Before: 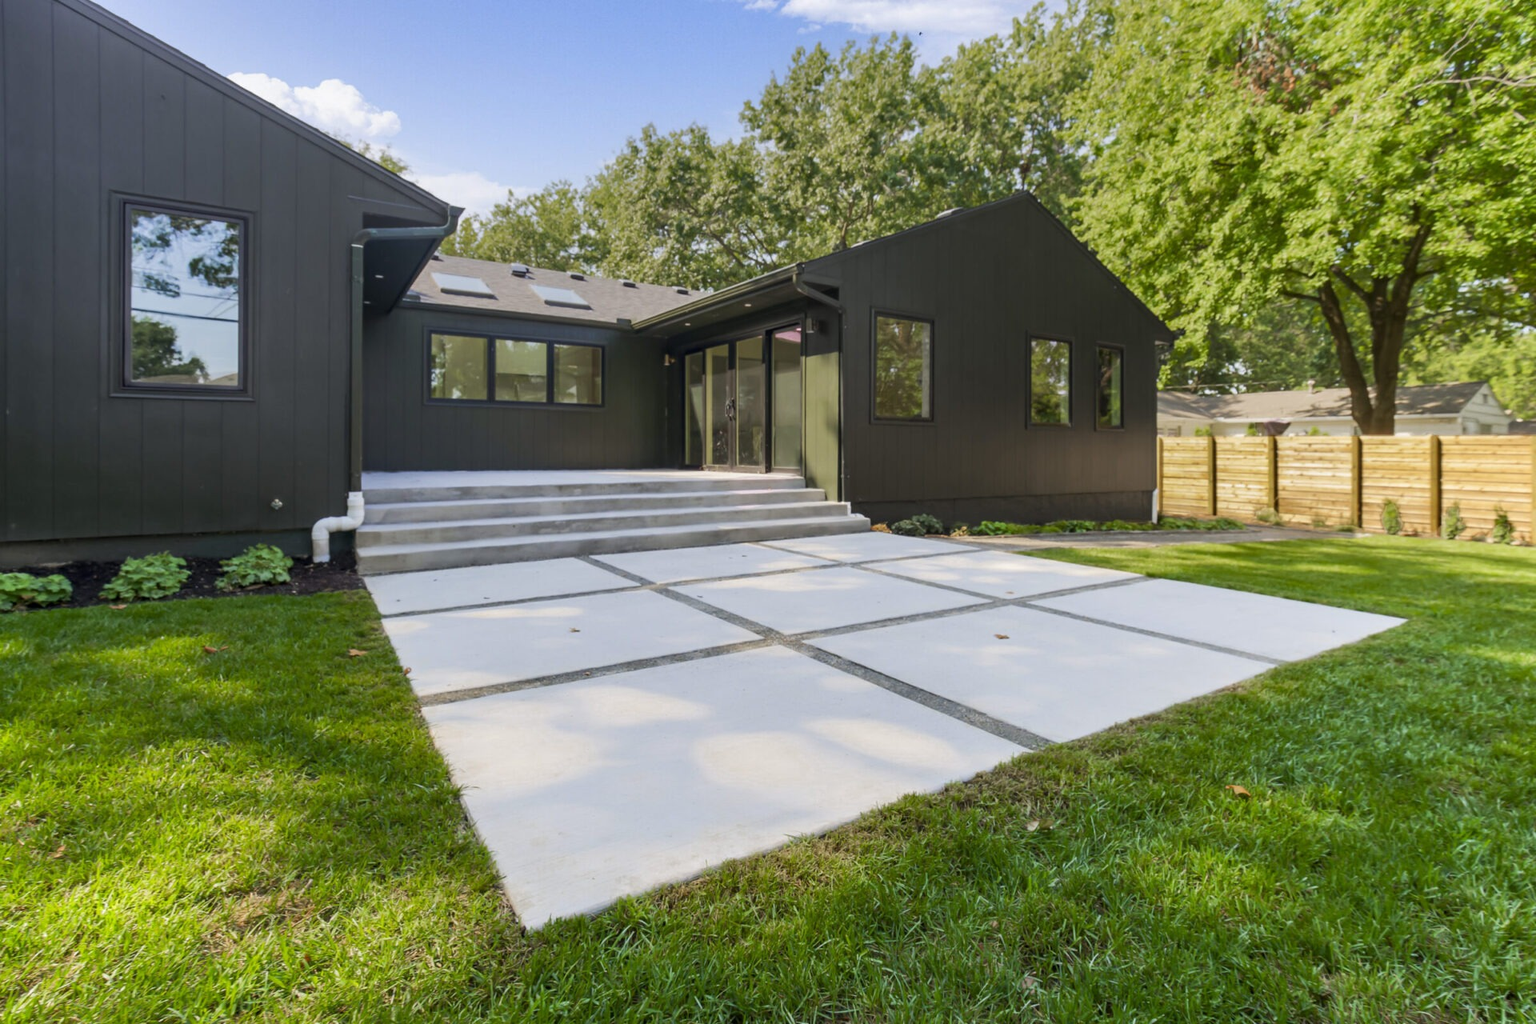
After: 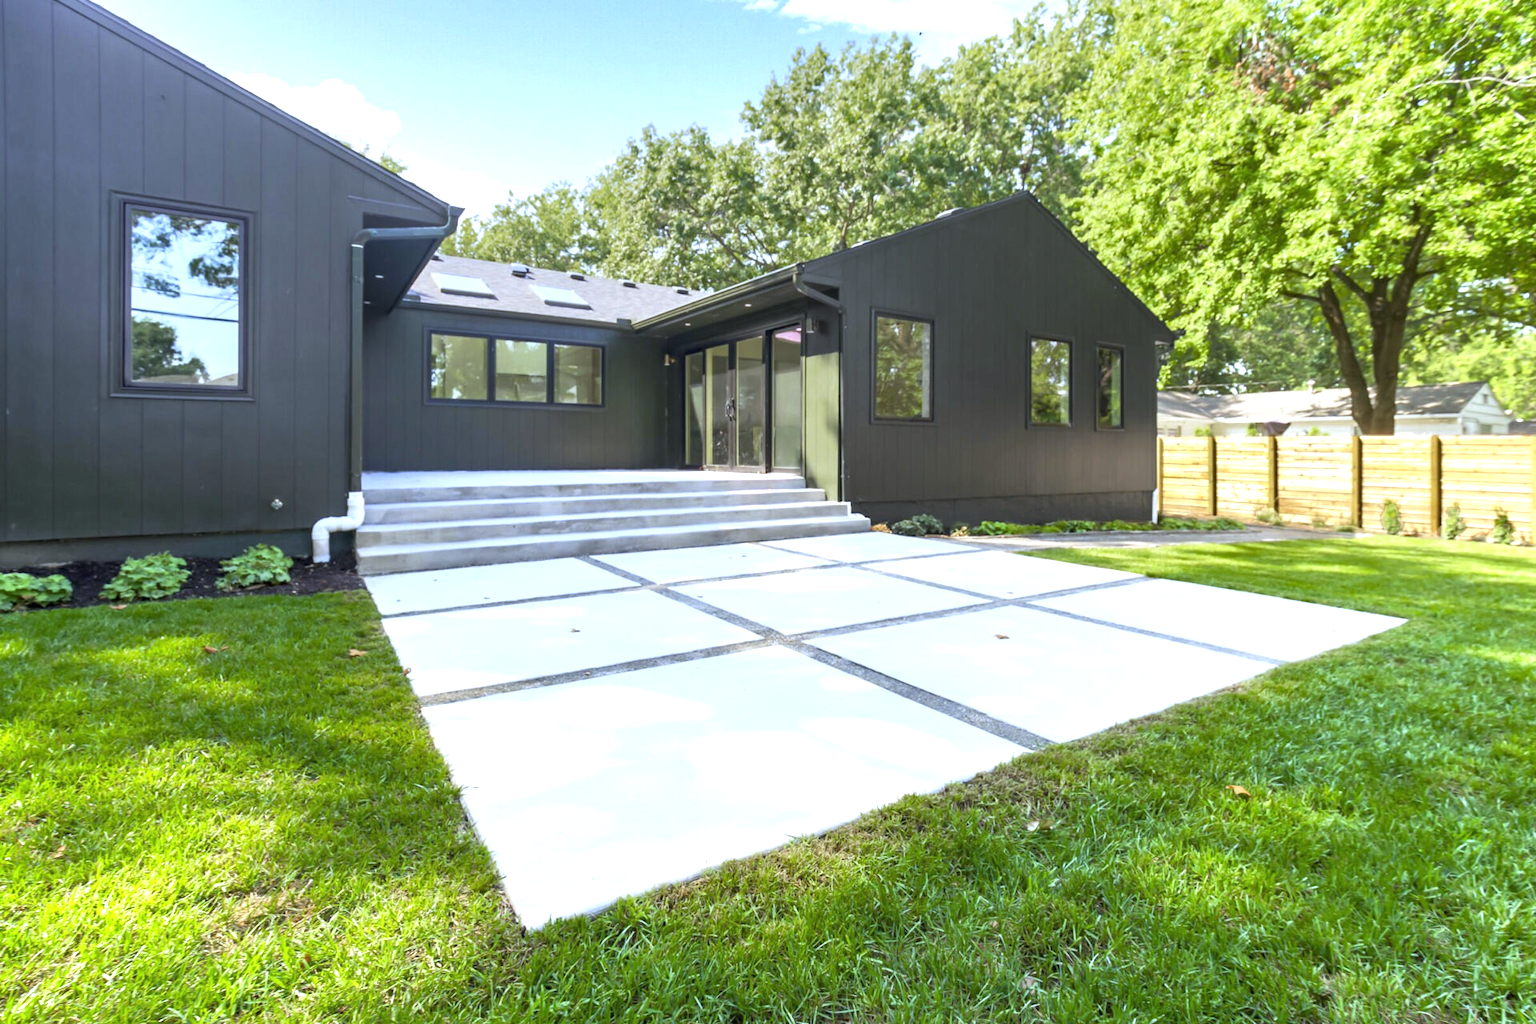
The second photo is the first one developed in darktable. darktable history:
exposure: black level correction 0, exposure 1 EV, compensate exposure bias true, compensate highlight preservation false
white balance: red 0.931, blue 1.11
